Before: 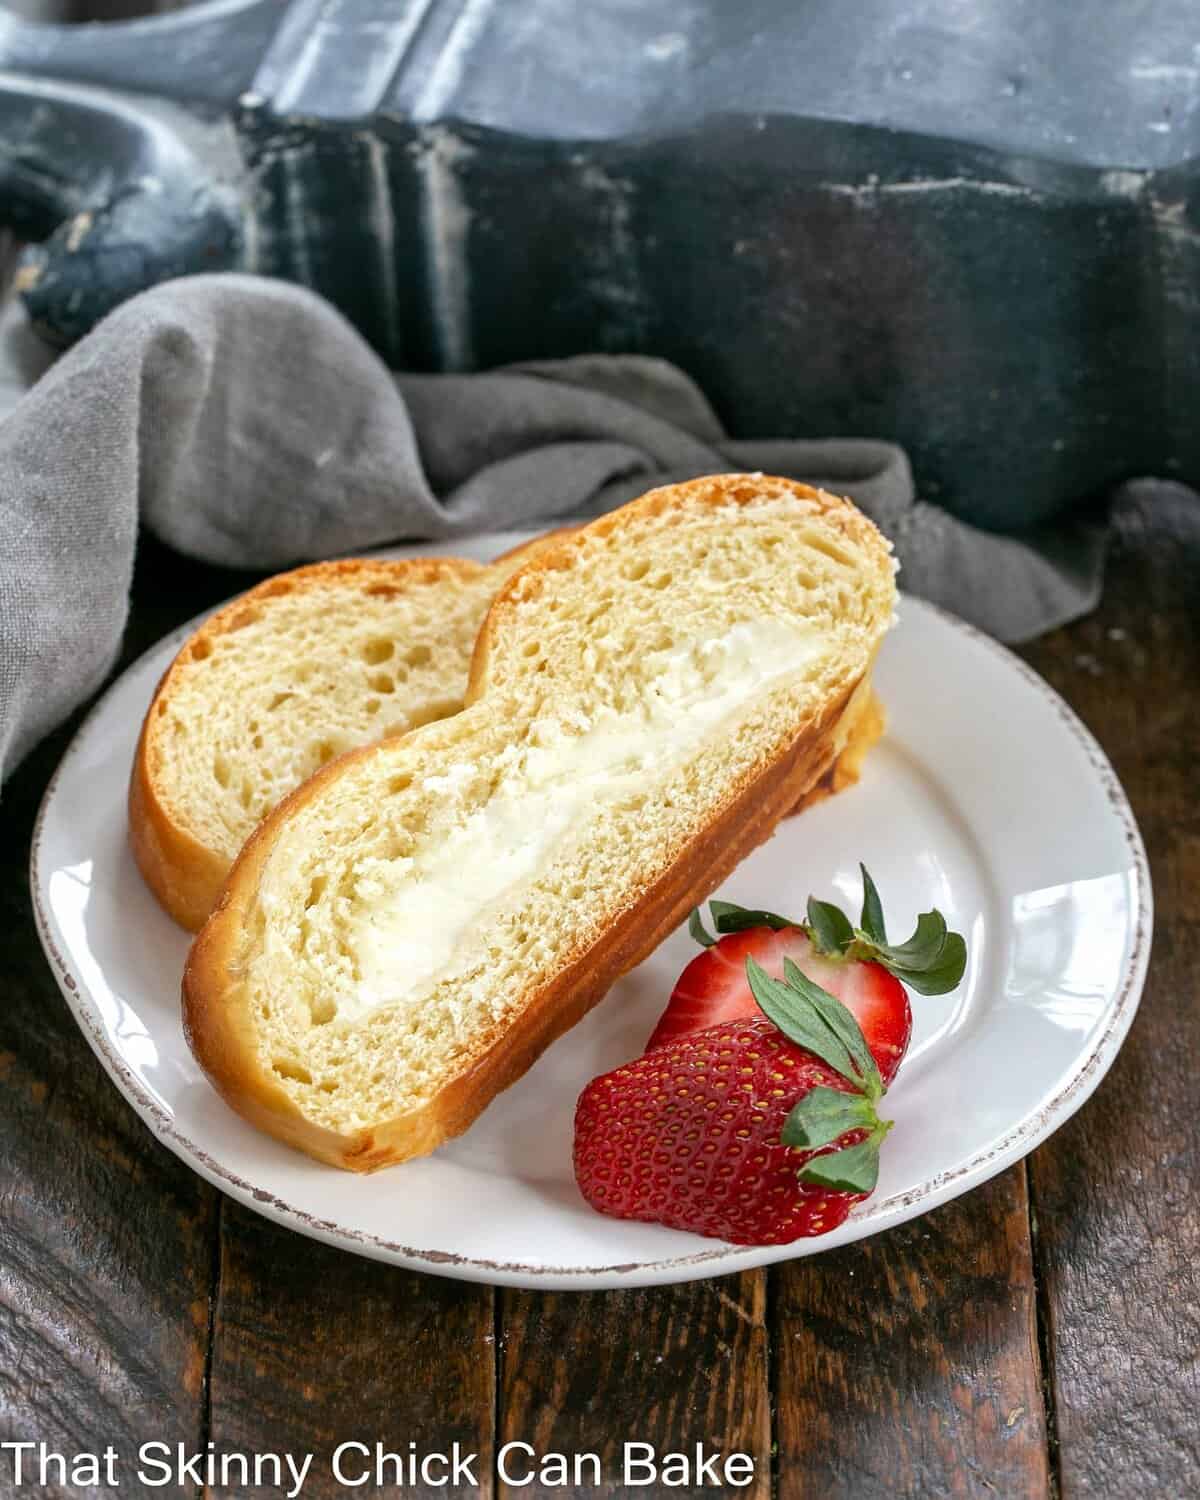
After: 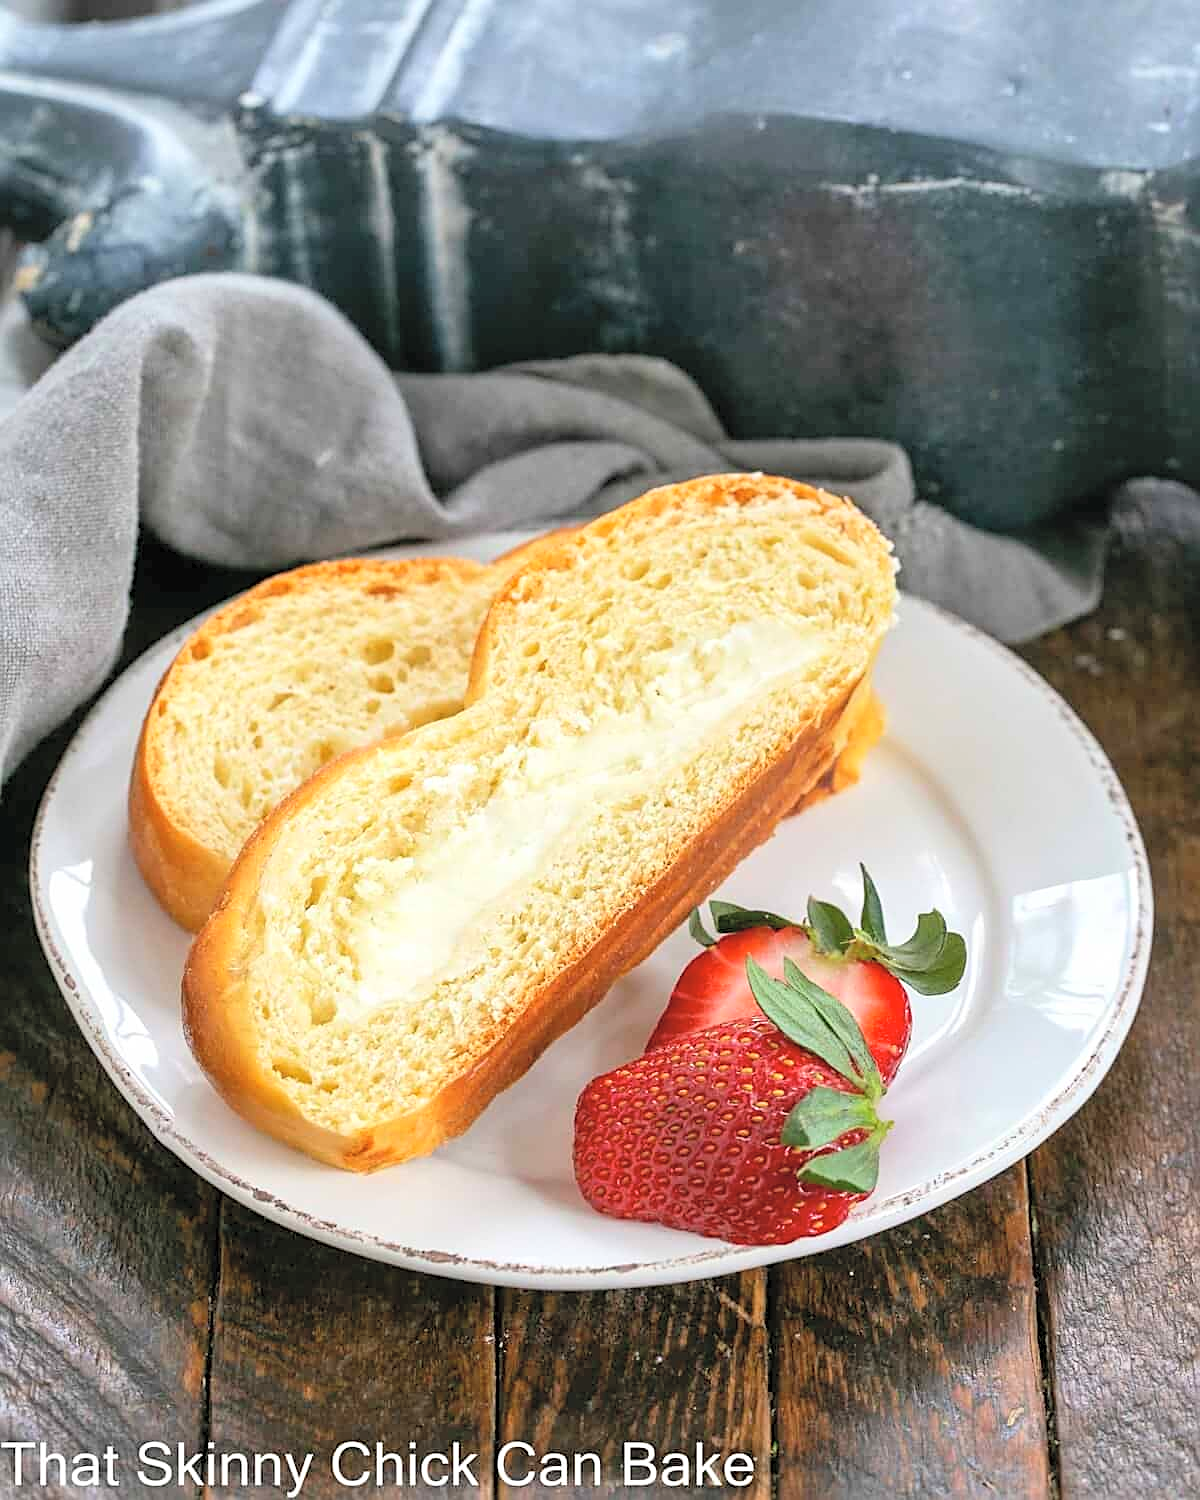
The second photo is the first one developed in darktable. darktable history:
sharpen: on, module defaults
contrast brightness saturation: contrast 0.102, brightness 0.29, saturation 0.148
